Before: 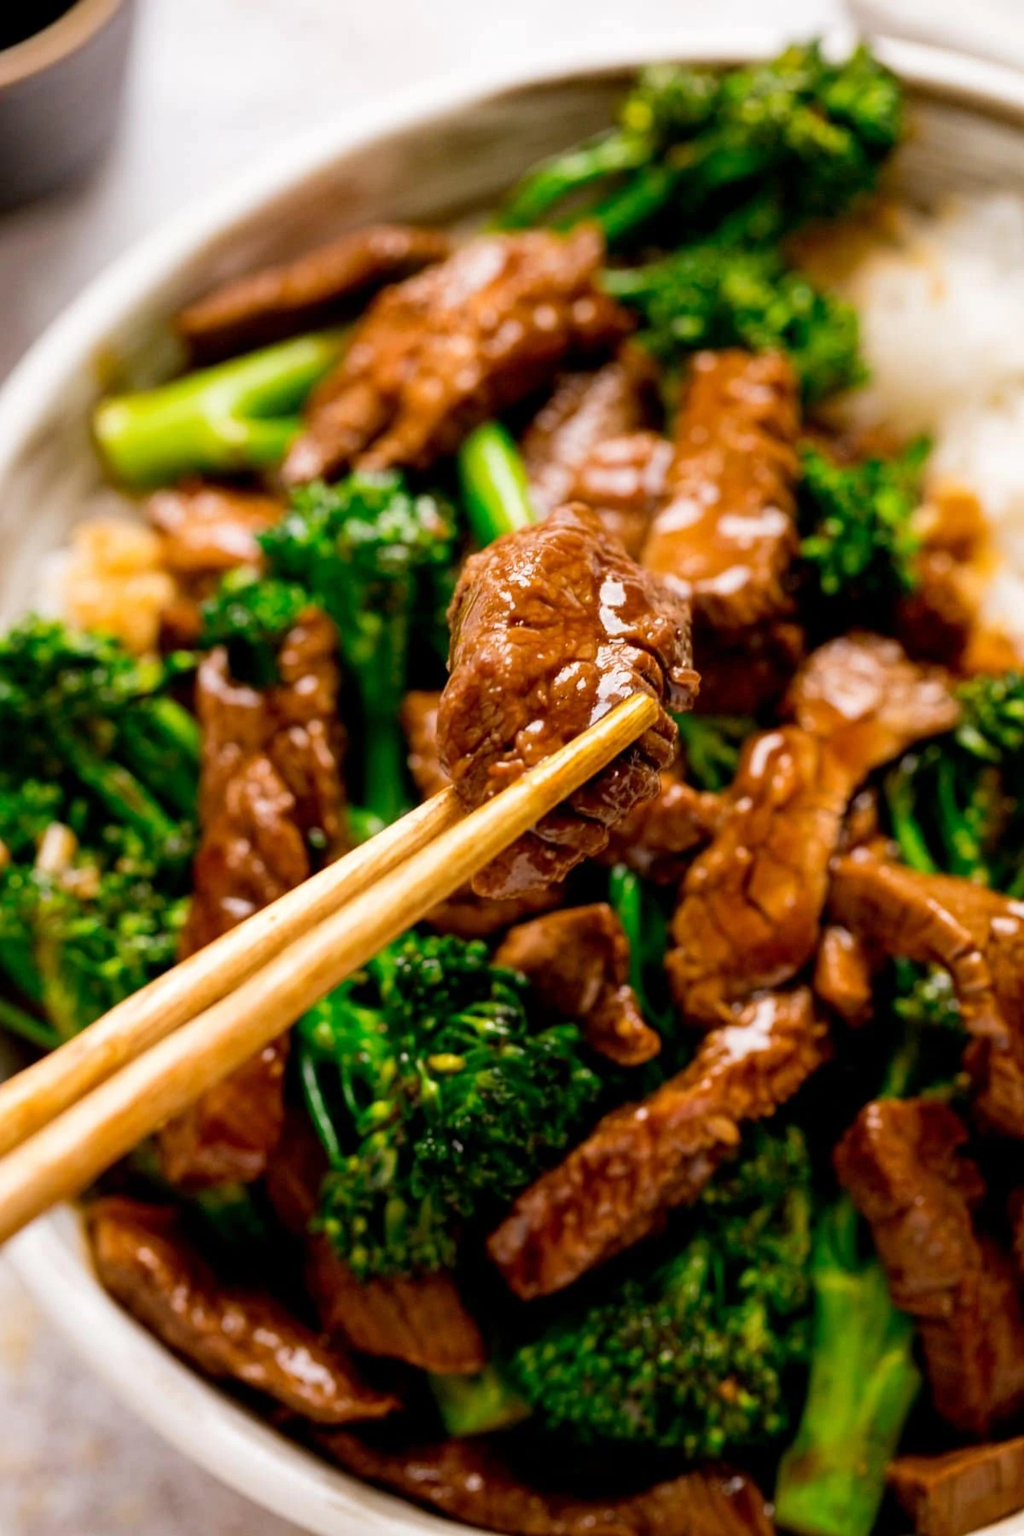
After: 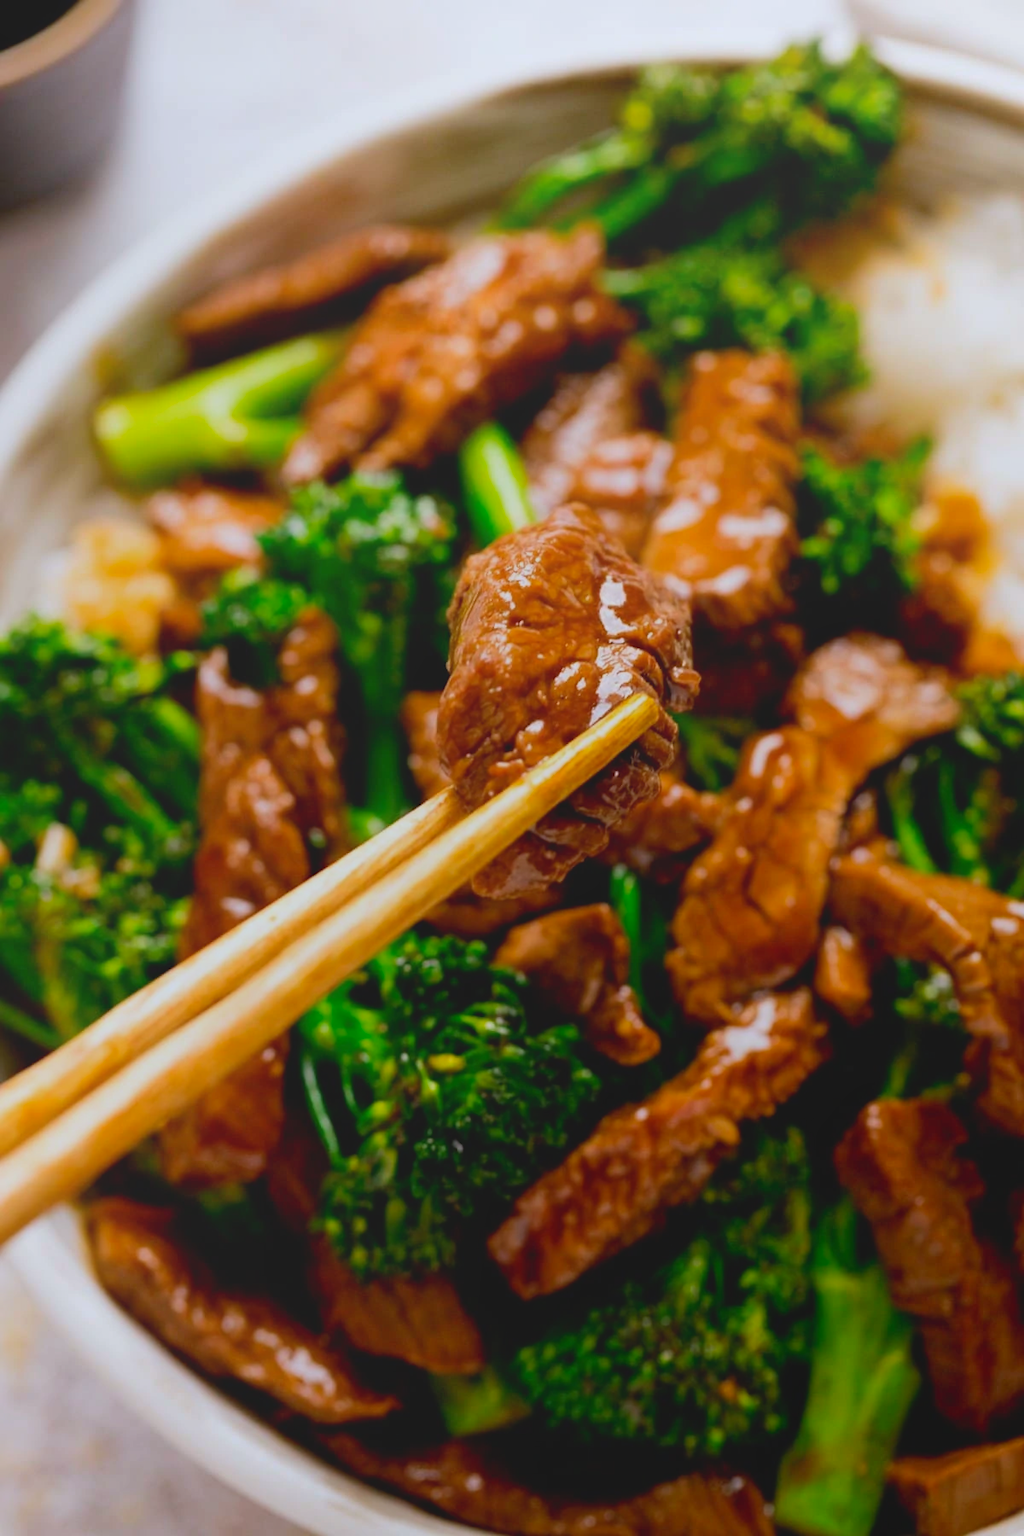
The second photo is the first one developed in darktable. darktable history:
white balance: red 0.967, blue 1.049
local contrast: detail 70%
